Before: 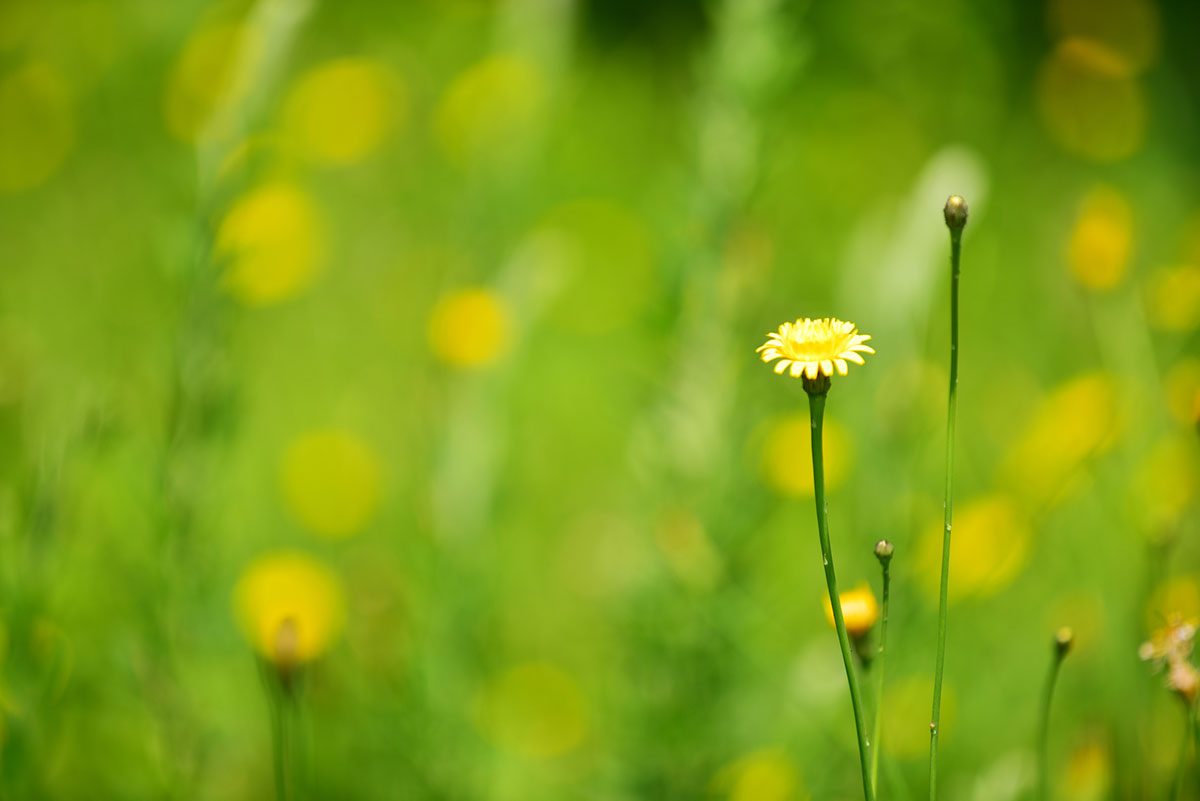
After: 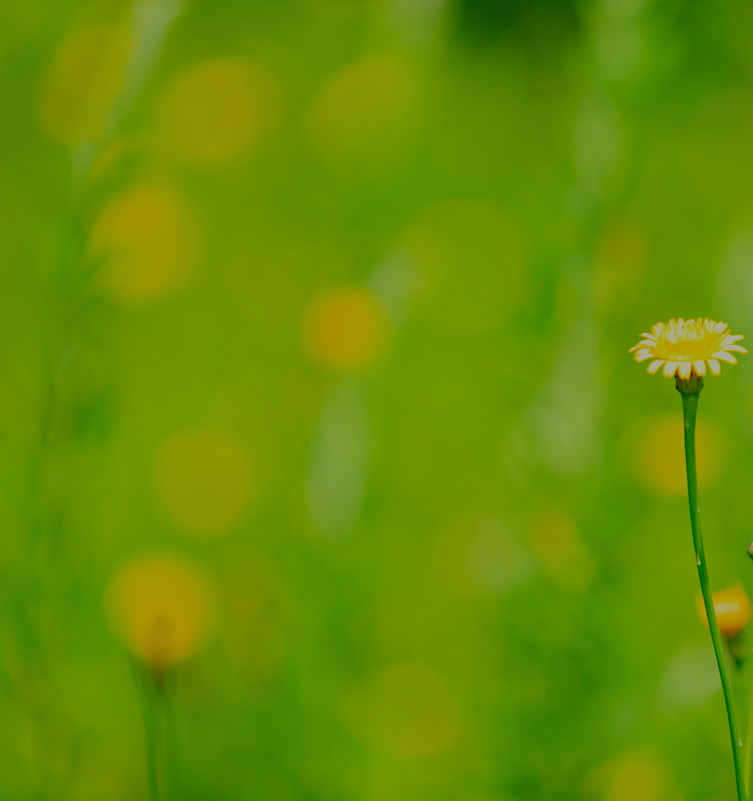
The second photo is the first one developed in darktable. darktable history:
crop: left 10.644%, right 26.528%
filmic rgb: black relative exposure -16 EV, white relative exposure 8 EV, threshold 3 EV, hardness 4.17, latitude 50%, contrast 0.5, color science v5 (2021), contrast in shadows safe, contrast in highlights safe, enable highlight reconstruction true
color balance rgb: perceptual saturation grading › global saturation 10%
haze removal: compatibility mode true, adaptive false
